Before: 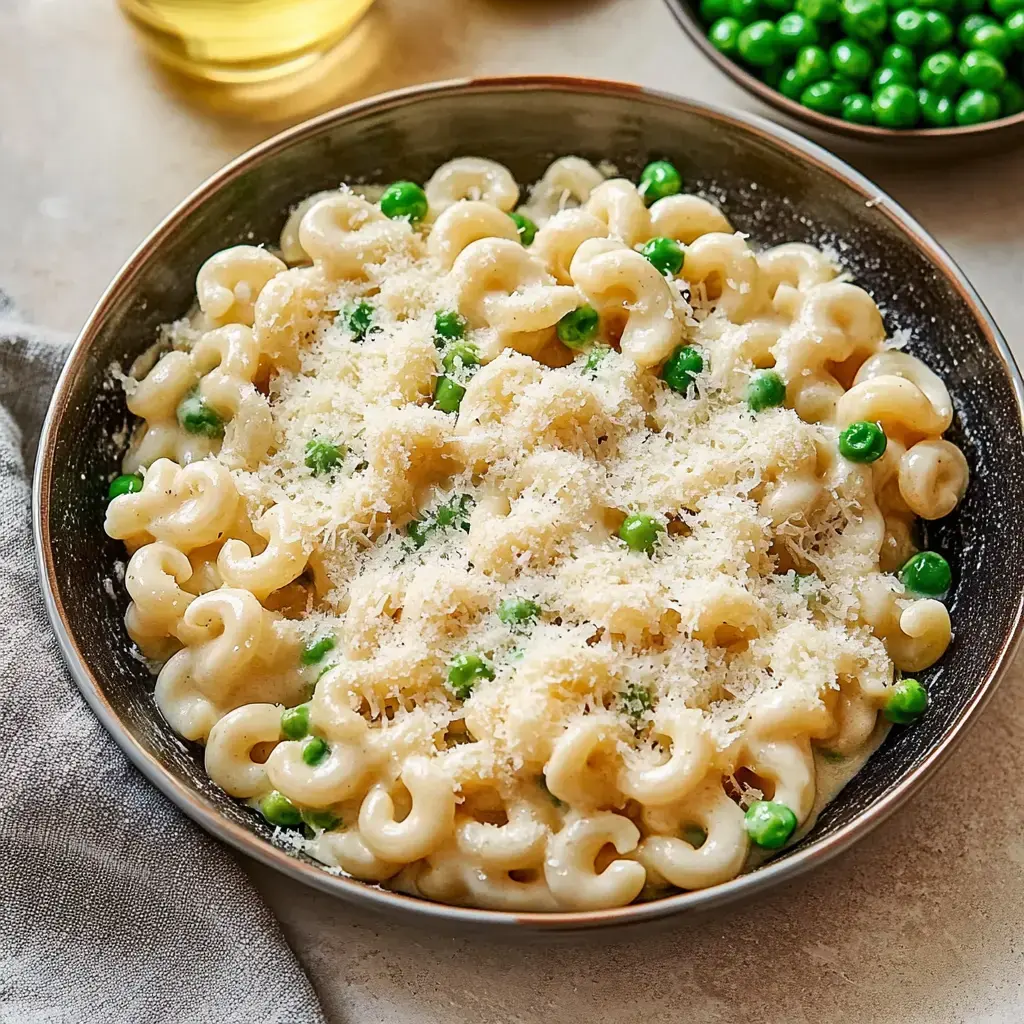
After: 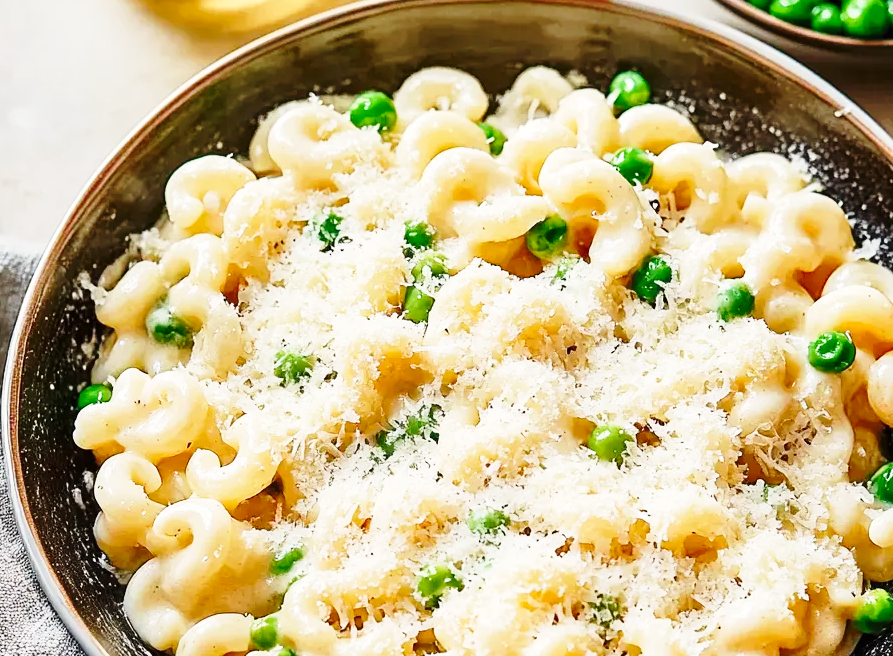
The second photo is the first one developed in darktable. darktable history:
crop: left 3.099%, top 8.839%, right 9.624%, bottom 27.038%
base curve: curves: ch0 [(0, 0) (0.028, 0.03) (0.121, 0.232) (0.46, 0.748) (0.859, 0.968) (1, 1)], preserve colors none
